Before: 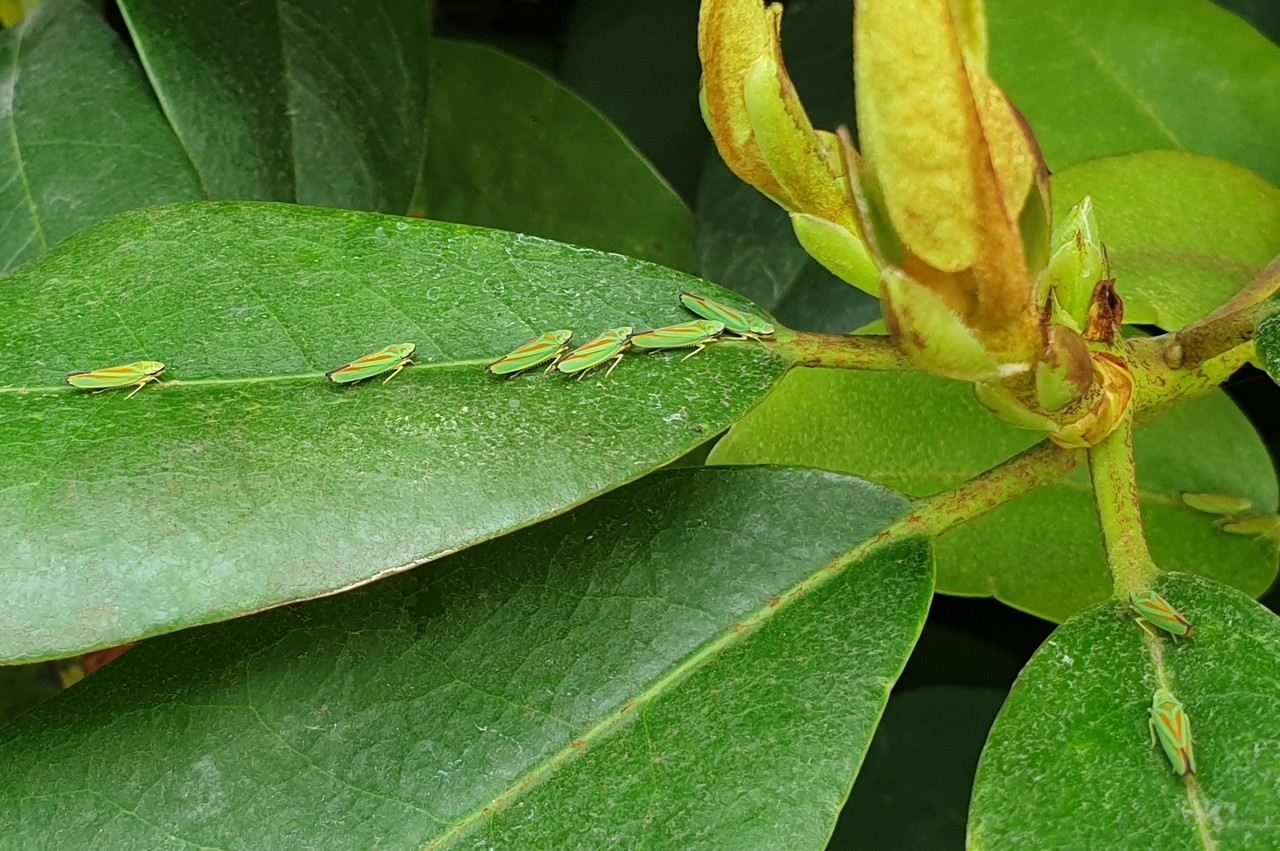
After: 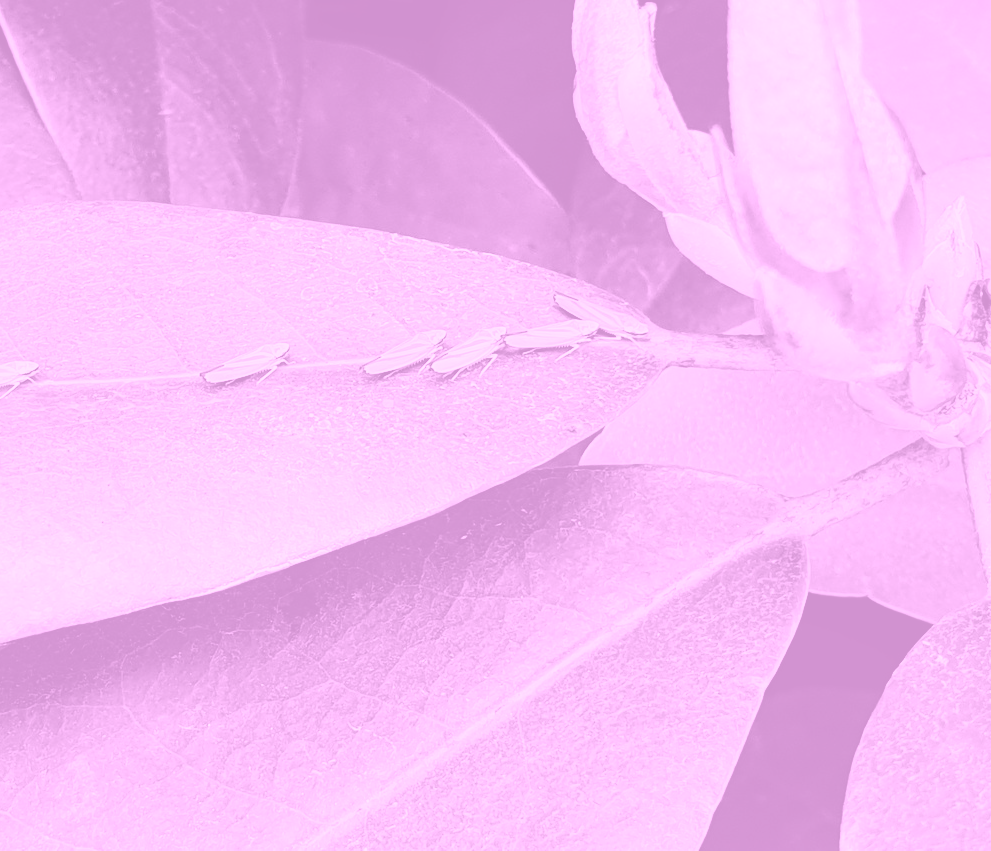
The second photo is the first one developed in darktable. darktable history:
colorize: hue 331.2°, saturation 75%, source mix 30.28%, lightness 70.52%, version 1
crop: left 9.88%, right 12.664%
tone curve: curves: ch0 [(0, 0) (0.003, 0.003) (0.011, 0.005) (0.025, 0.008) (0.044, 0.012) (0.069, 0.02) (0.1, 0.031) (0.136, 0.047) (0.177, 0.088) (0.224, 0.141) (0.277, 0.222) (0.335, 0.32) (0.399, 0.422) (0.468, 0.523) (0.543, 0.621) (0.623, 0.715) (0.709, 0.796) (0.801, 0.88) (0.898, 0.962) (1, 1)], preserve colors none
